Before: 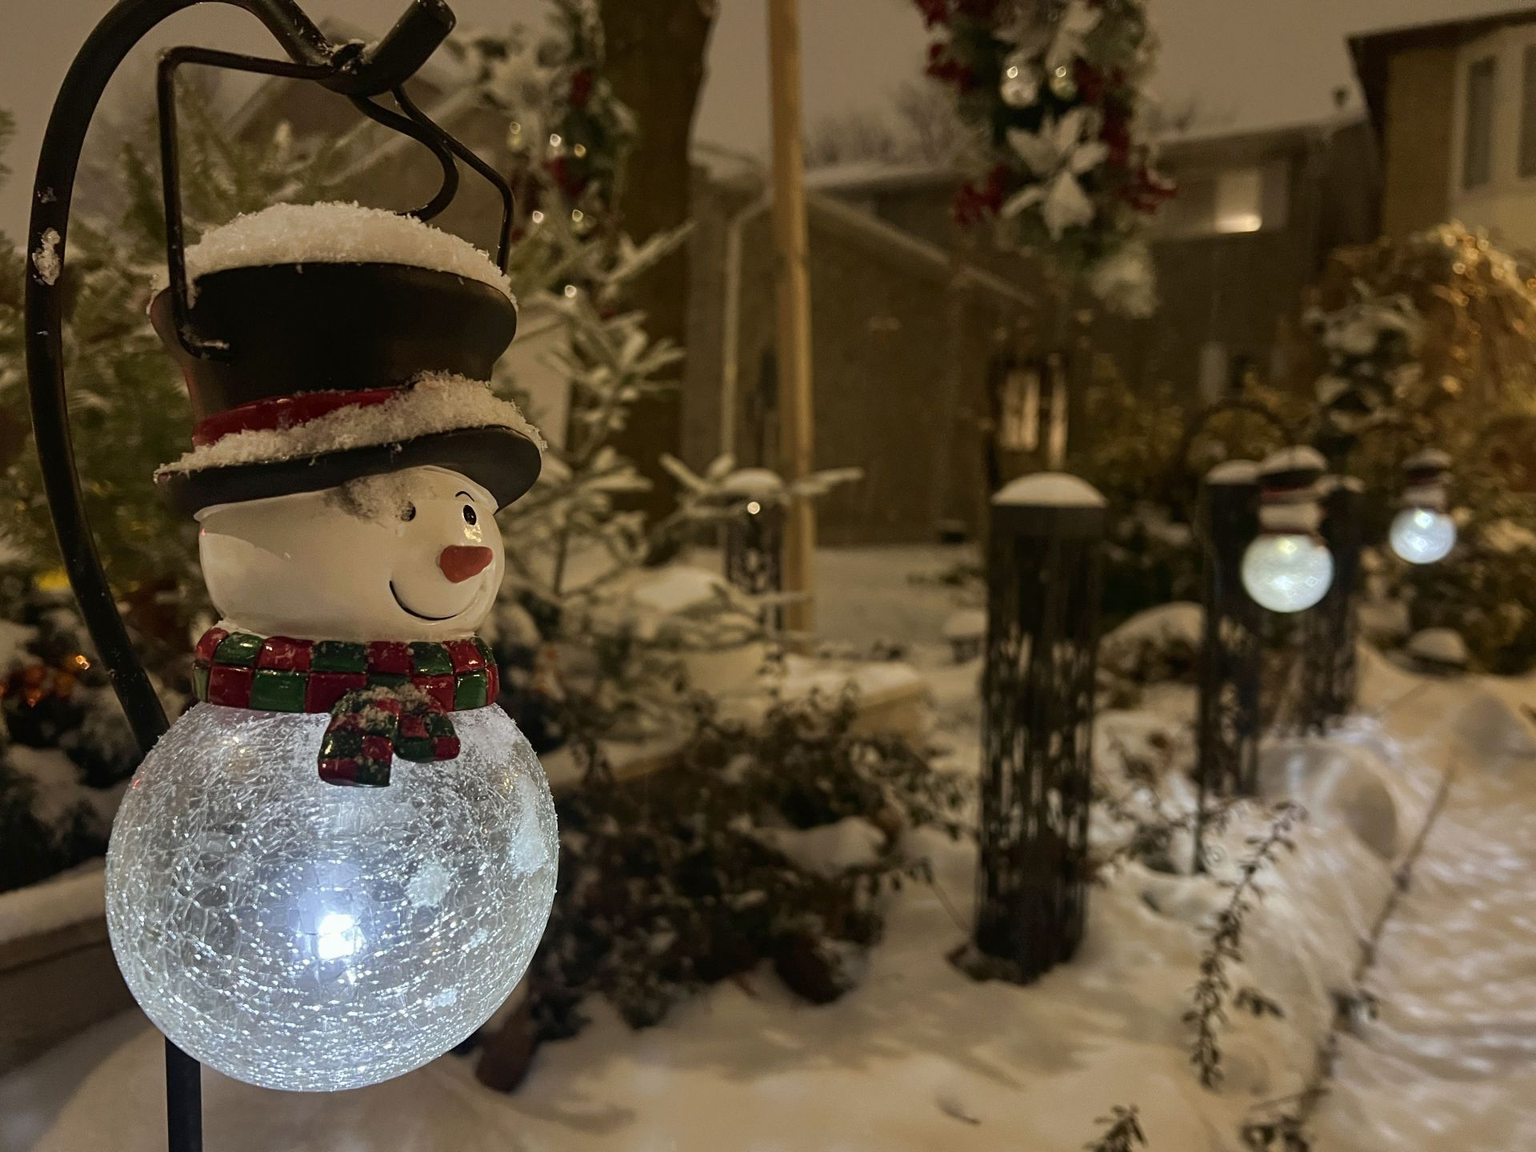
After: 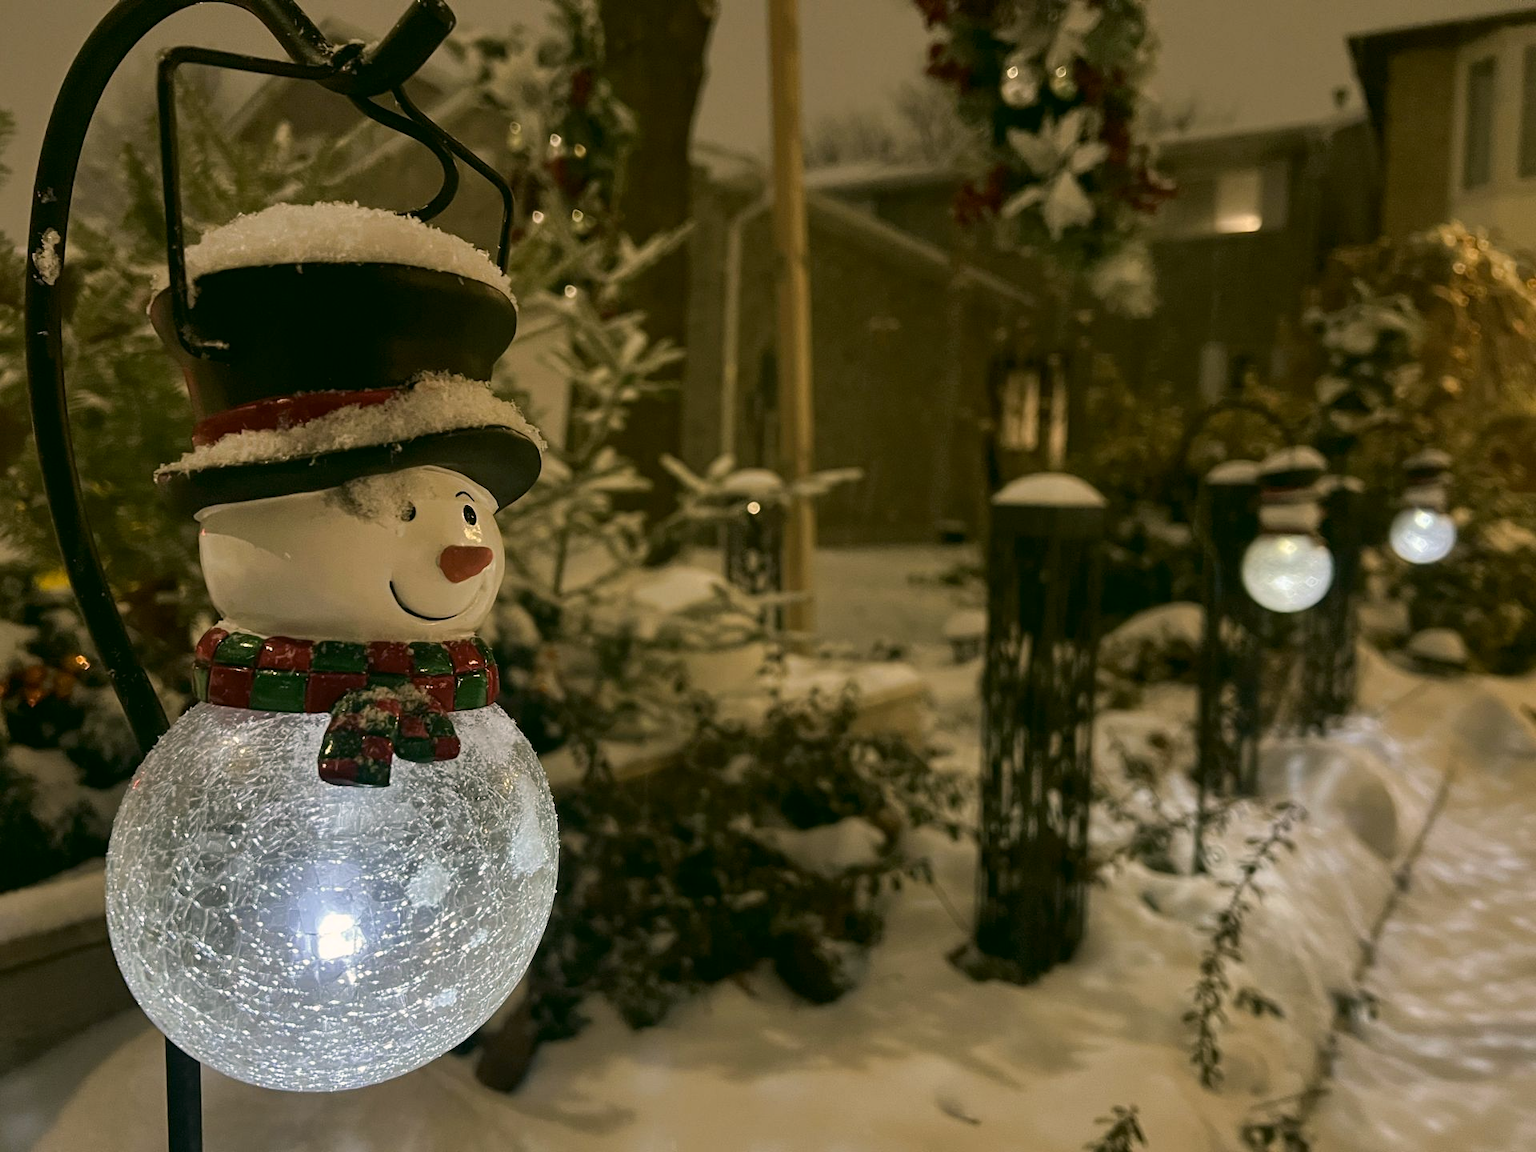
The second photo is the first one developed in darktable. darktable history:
color correction: highlights a* 4.5, highlights b* 4.97, shadows a* -6.98, shadows b* 4.89
